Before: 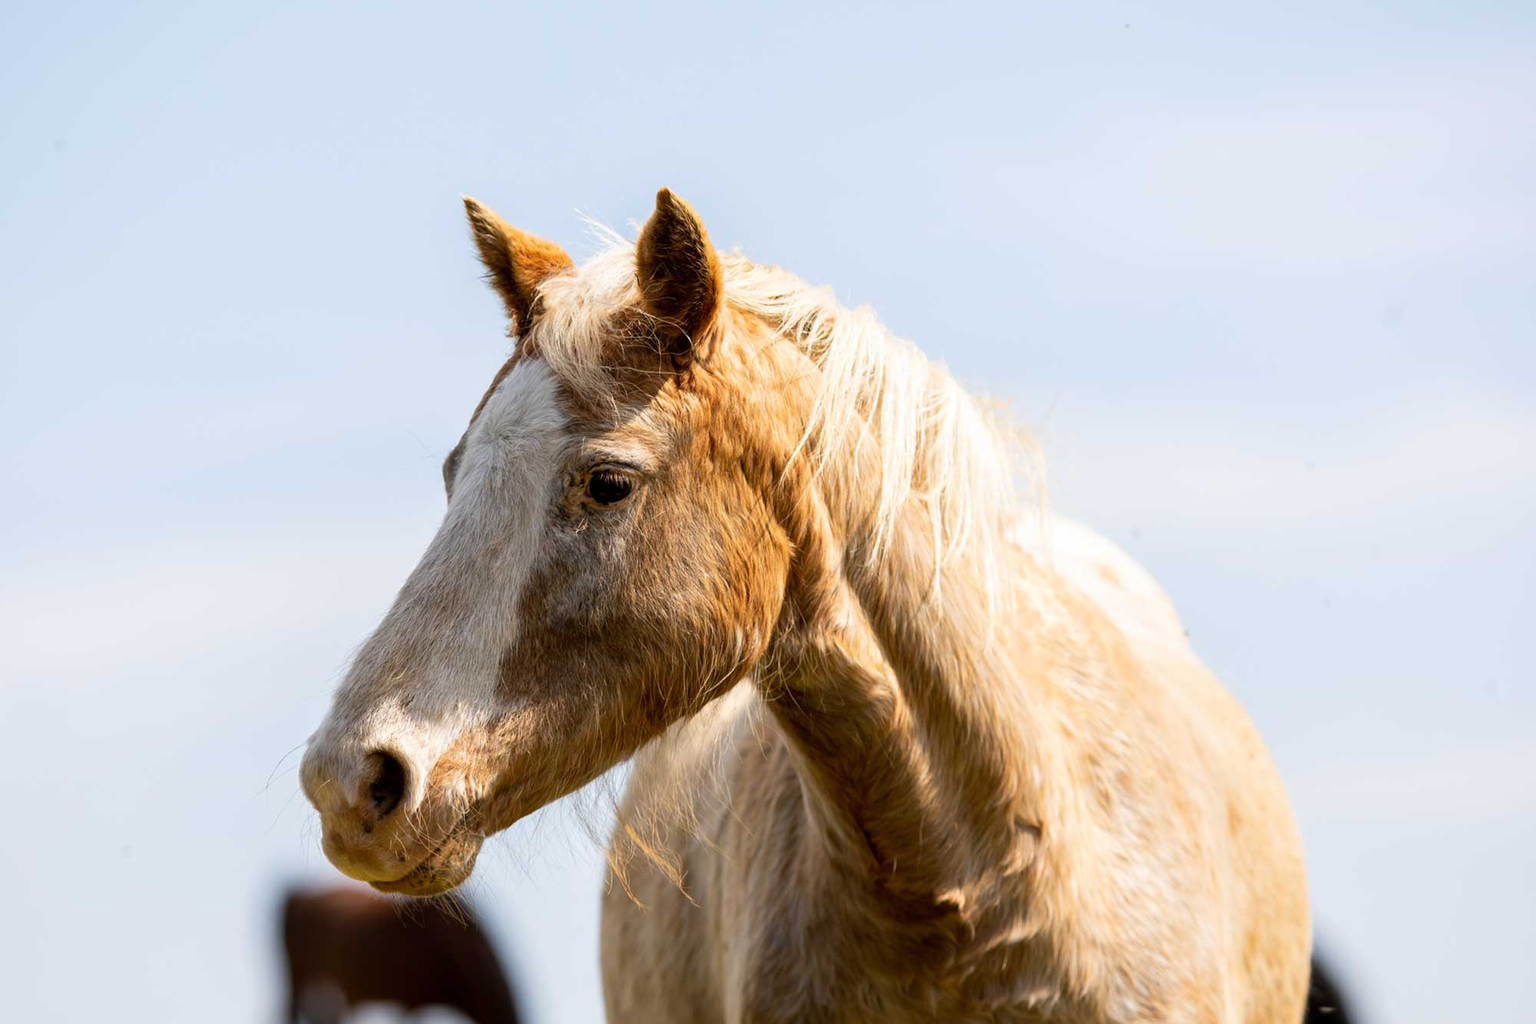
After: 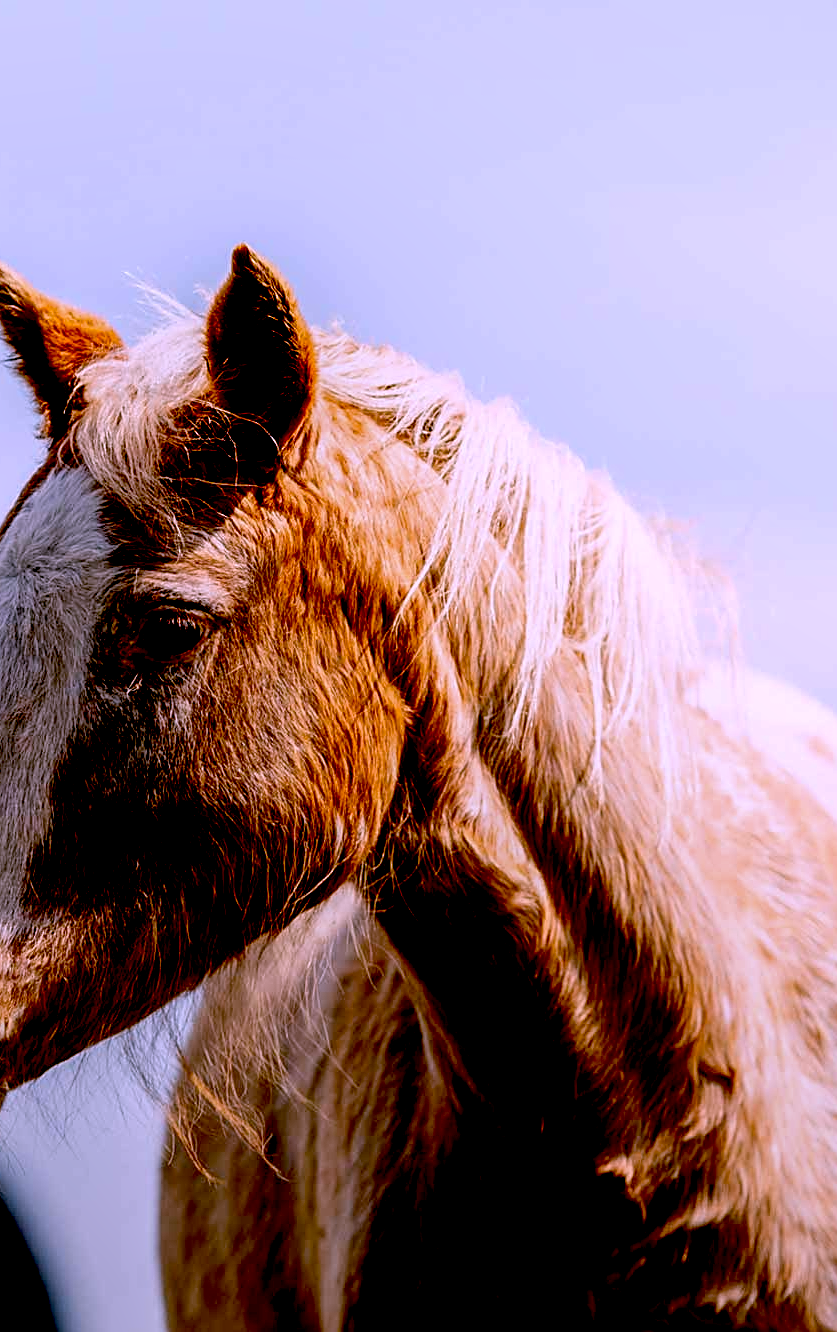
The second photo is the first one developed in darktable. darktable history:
color correction: highlights a* 15.11, highlights b* -25.24
exposure: black level correction 0.1, exposure -0.084 EV, compensate highlight preservation false
sharpen: on, module defaults
crop: left 31.151%, right 26.99%
local contrast: on, module defaults
